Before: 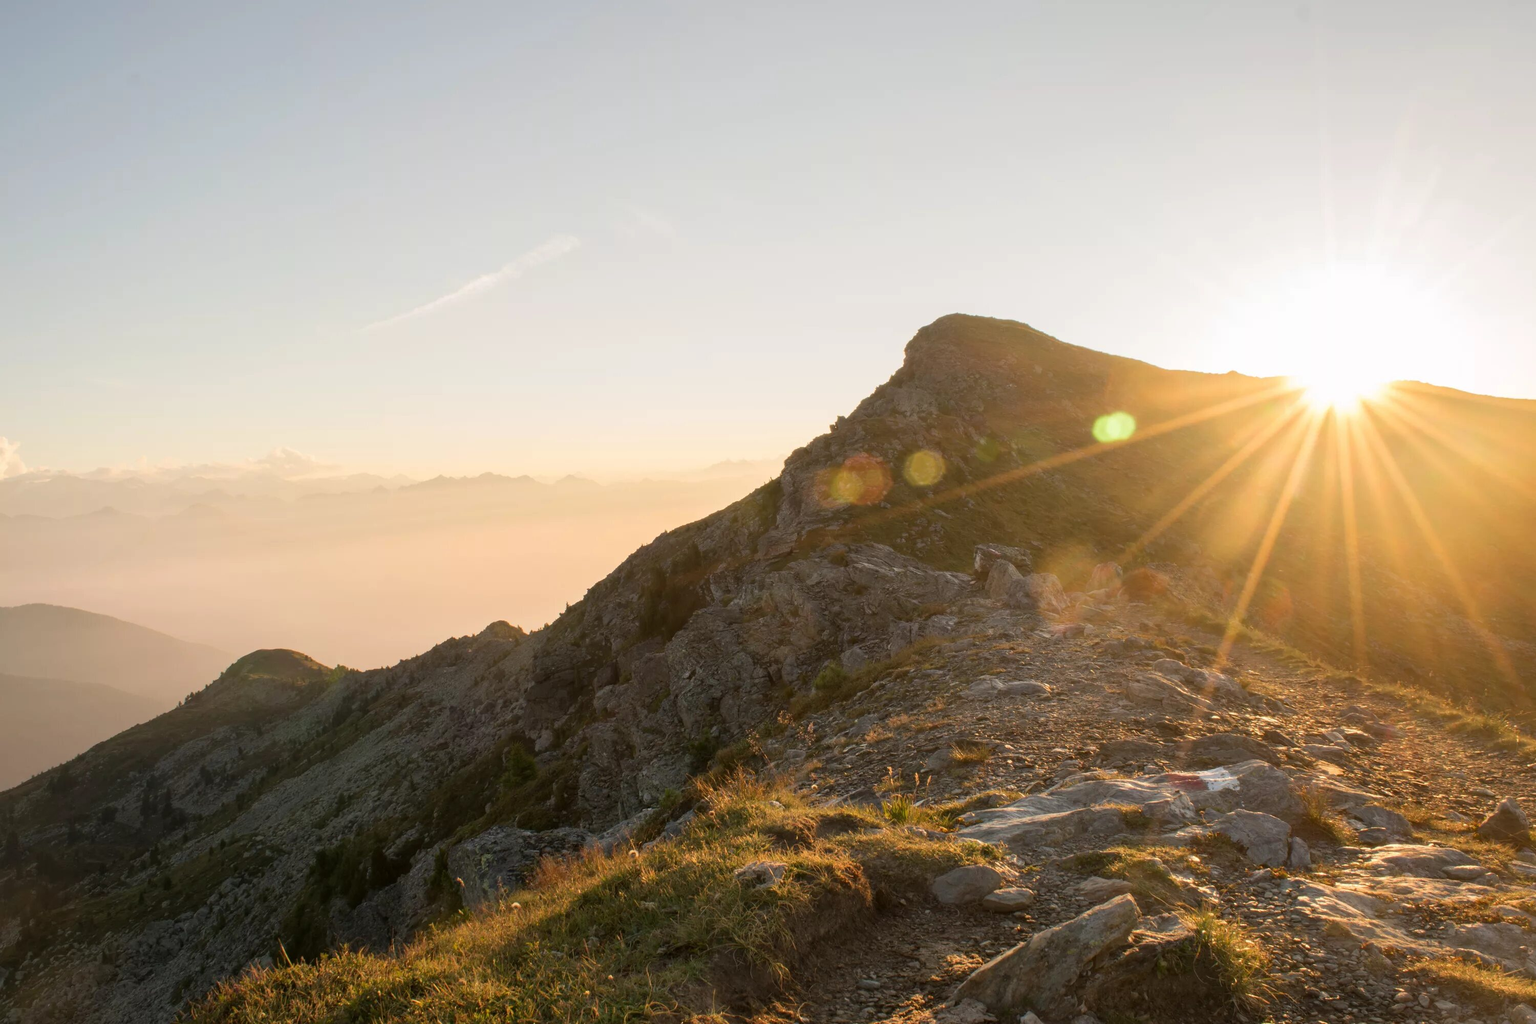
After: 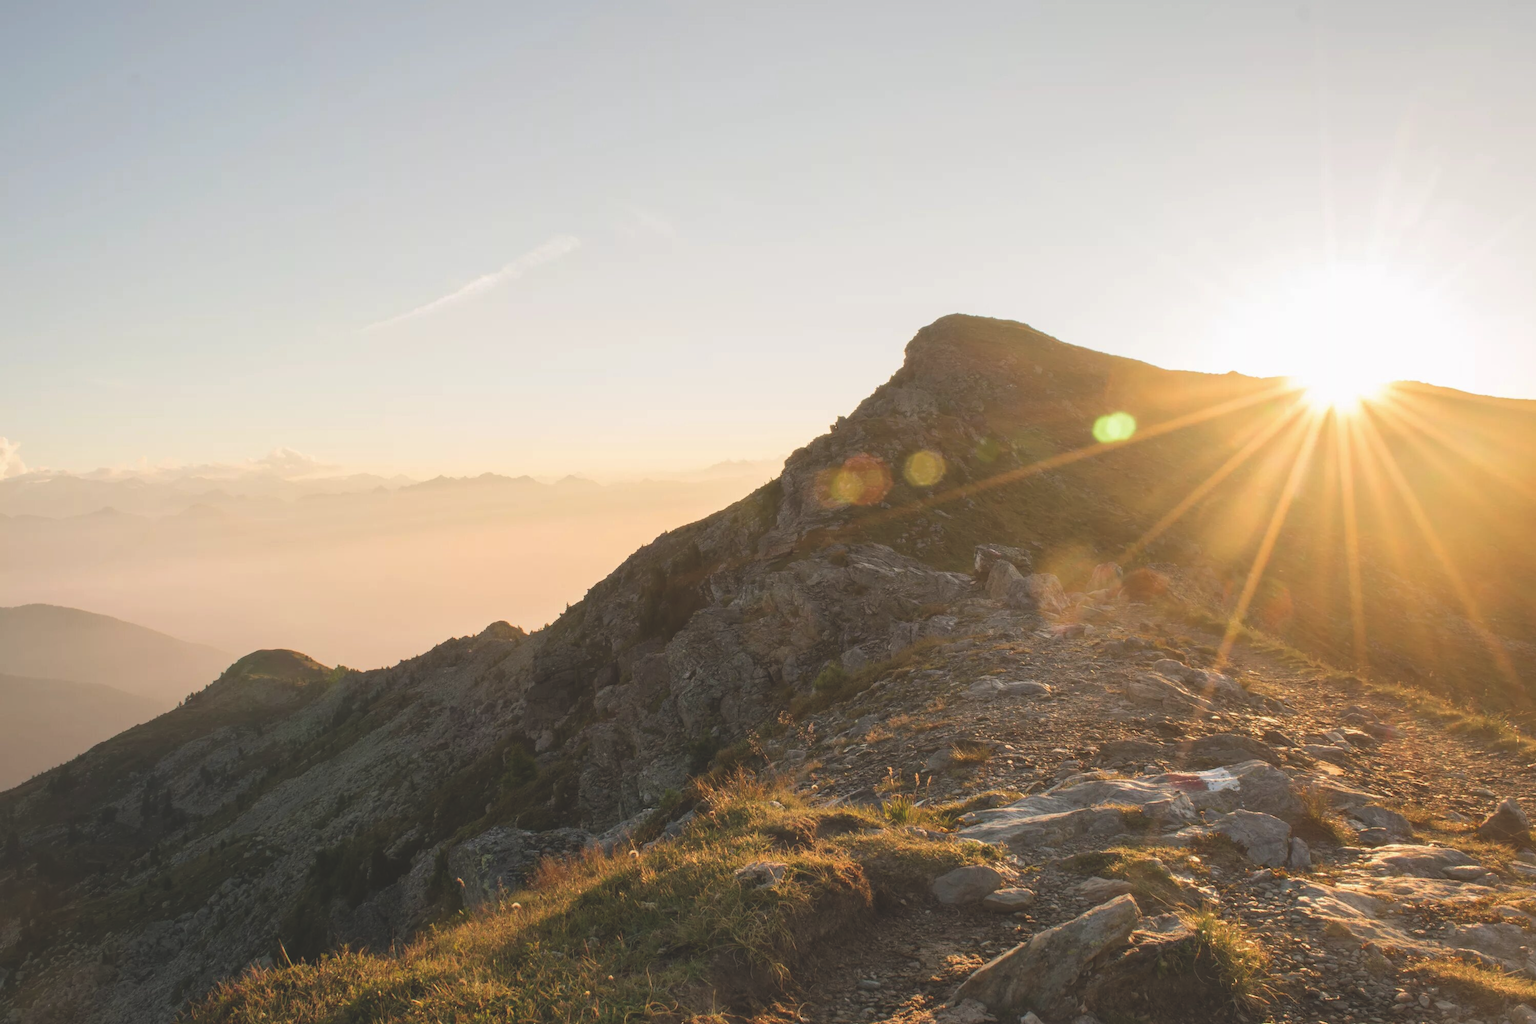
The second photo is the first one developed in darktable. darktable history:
exposure: black level correction -0.021, exposure -0.034 EV, compensate exposure bias true, compensate highlight preservation false
tone equalizer: edges refinement/feathering 500, mask exposure compensation -1.57 EV, preserve details guided filter
